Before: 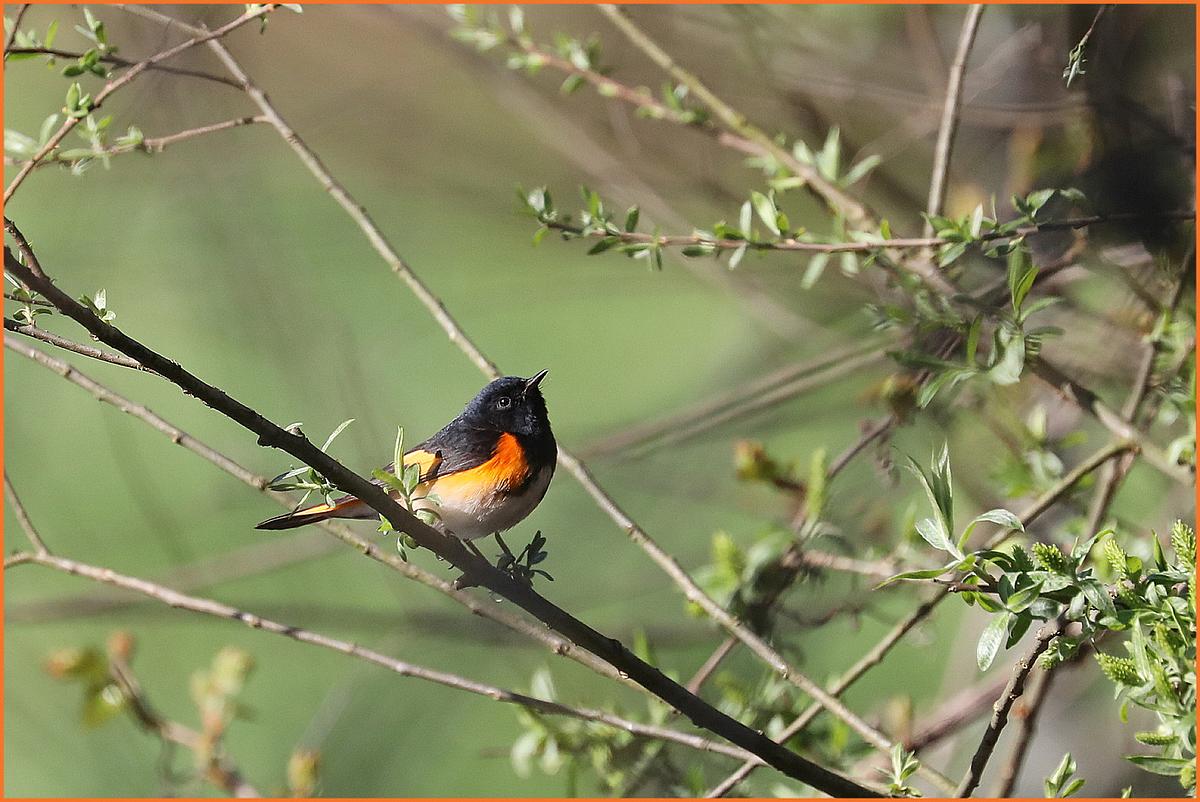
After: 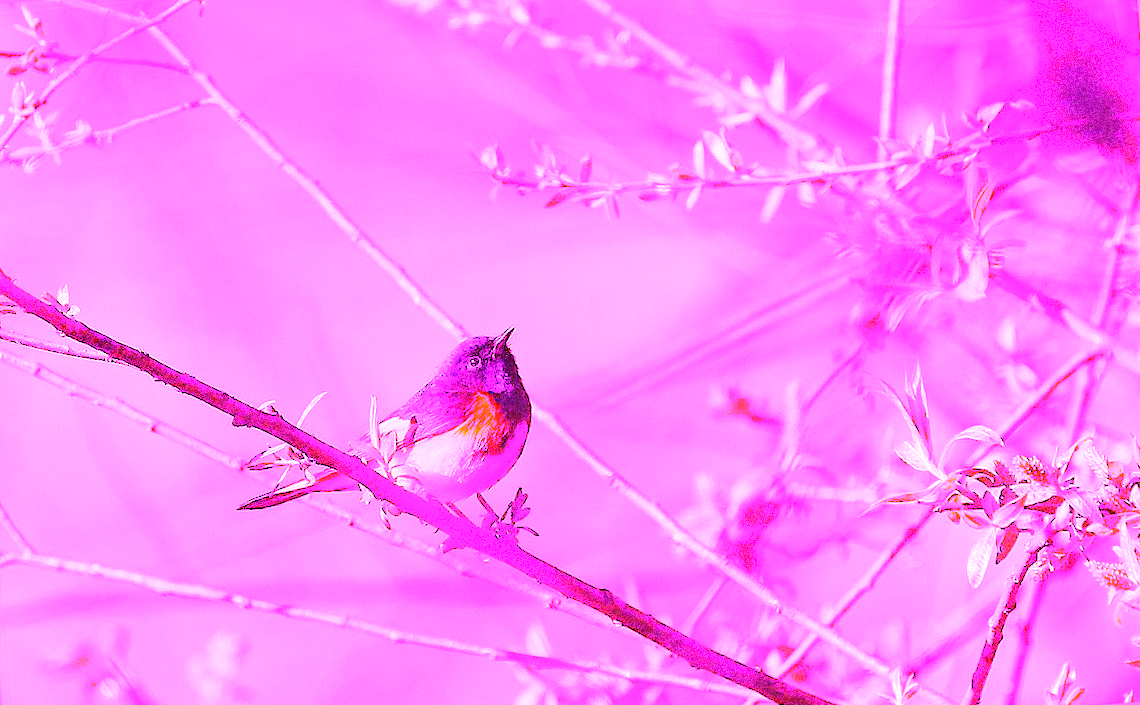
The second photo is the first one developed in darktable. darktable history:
grain: coarseness 0.09 ISO, strength 40%
rotate and perspective: rotation -5°, crop left 0.05, crop right 0.952, crop top 0.11, crop bottom 0.89
white balance: red 8, blue 8
